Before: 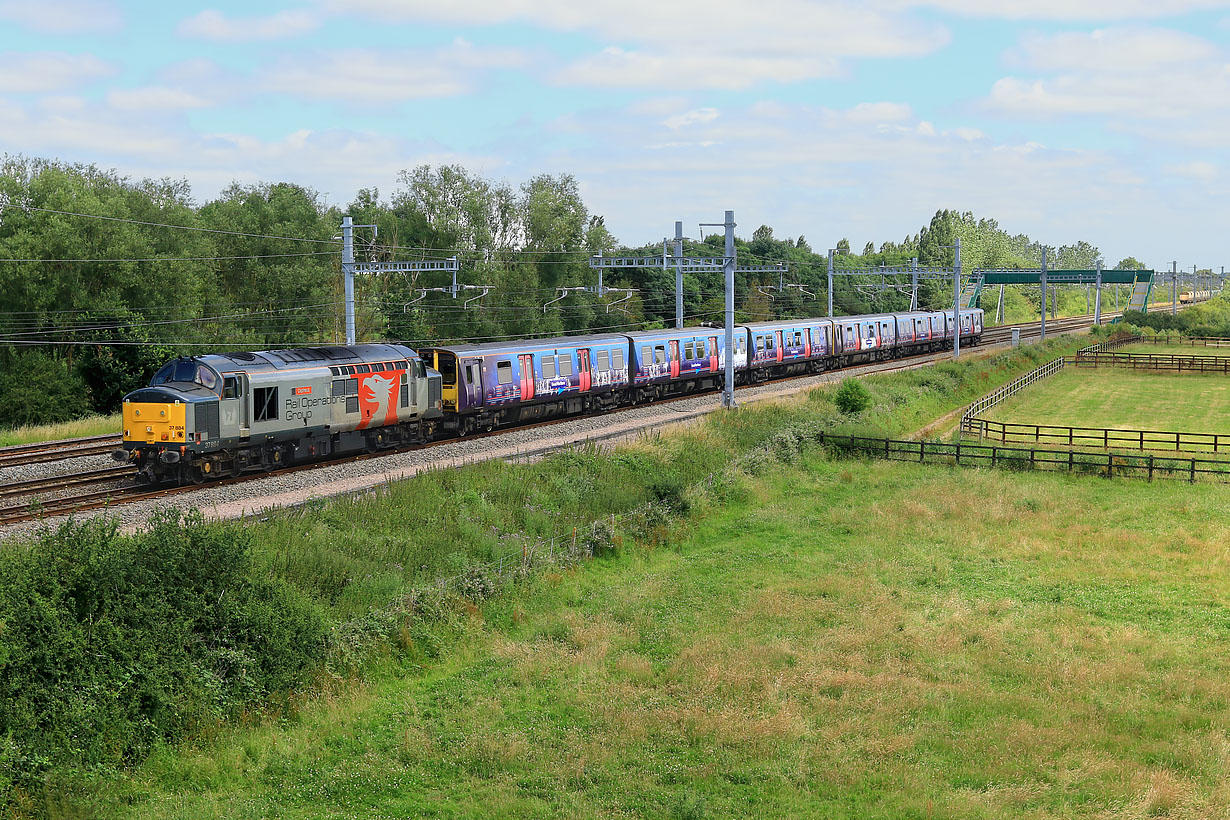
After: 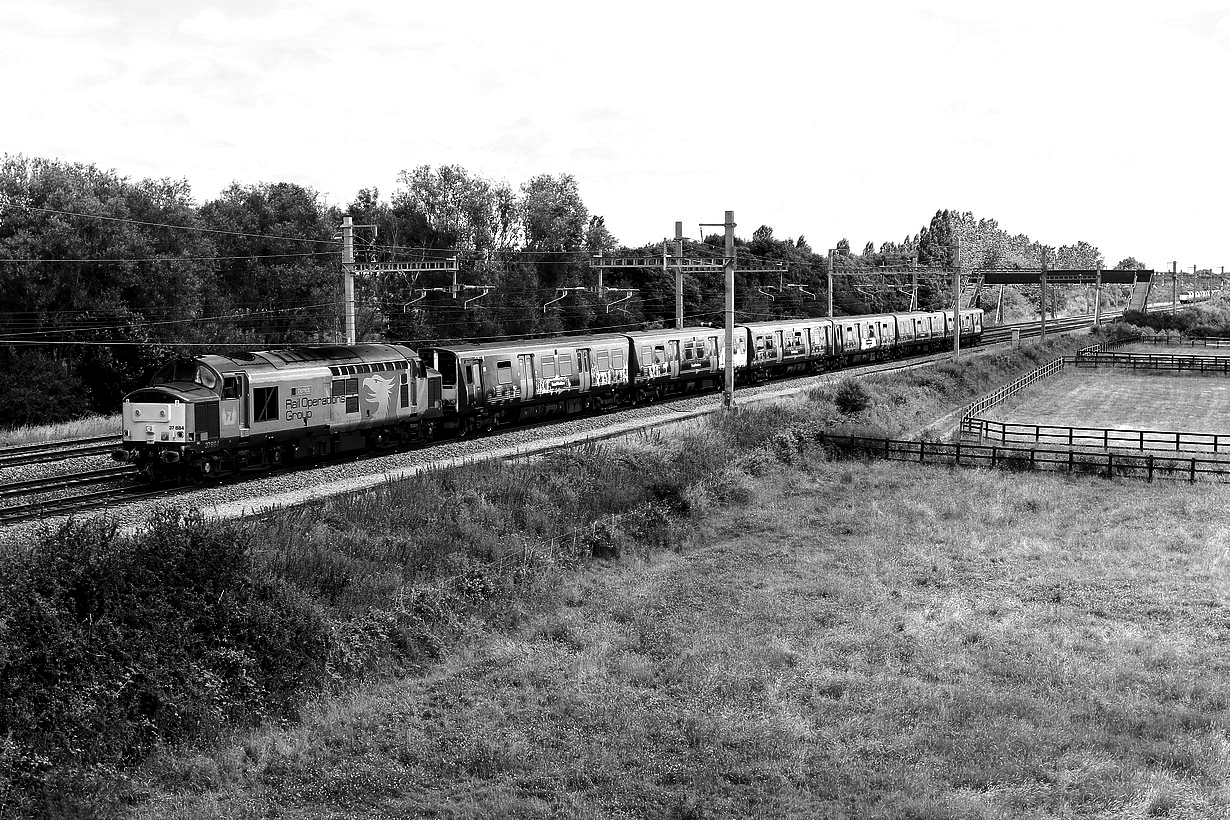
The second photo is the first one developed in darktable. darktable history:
contrast brightness saturation: contrast 0.1, brightness -0.26, saturation 0.14
tone equalizer: -8 EV -0.75 EV, -7 EV -0.7 EV, -6 EV -0.6 EV, -5 EV -0.4 EV, -3 EV 0.4 EV, -2 EV 0.6 EV, -1 EV 0.7 EV, +0 EV 0.75 EV, edges refinement/feathering 500, mask exposure compensation -1.57 EV, preserve details no
local contrast: highlights 100%, shadows 100%, detail 120%, midtone range 0.2
monochrome: a 73.58, b 64.21
color correction: highlights a* 21.16, highlights b* 19.61
